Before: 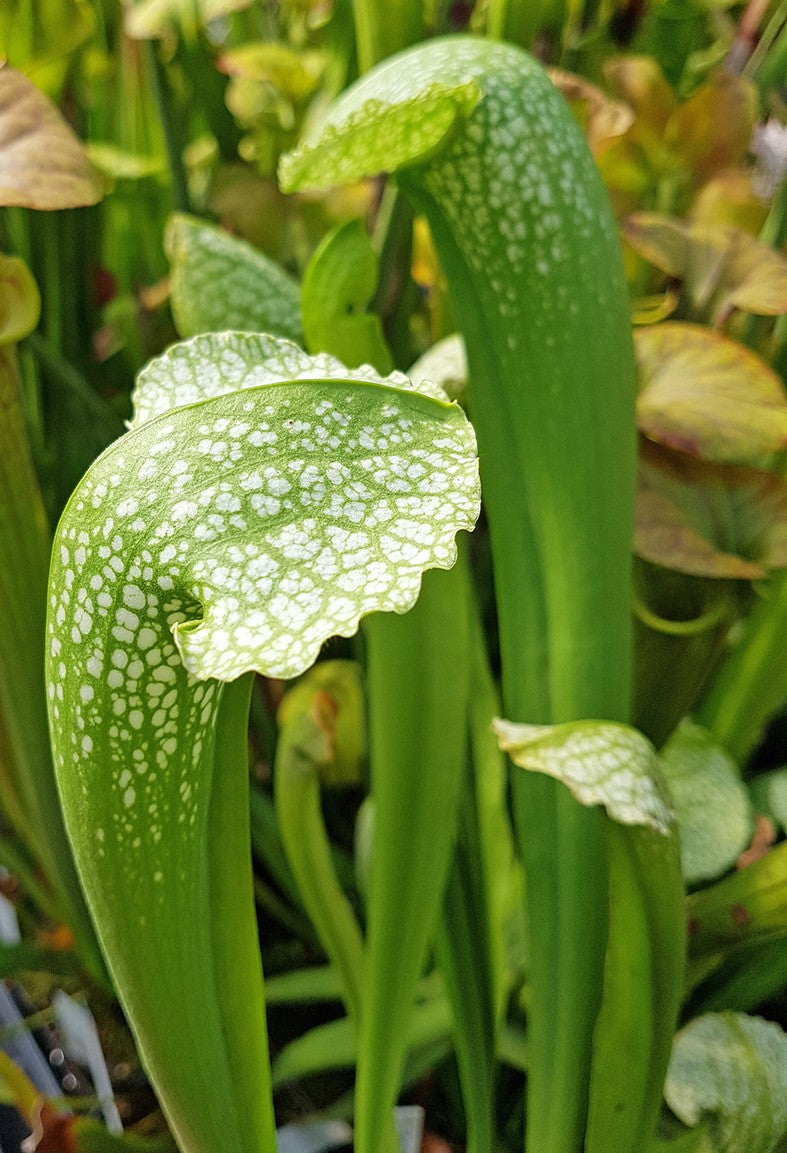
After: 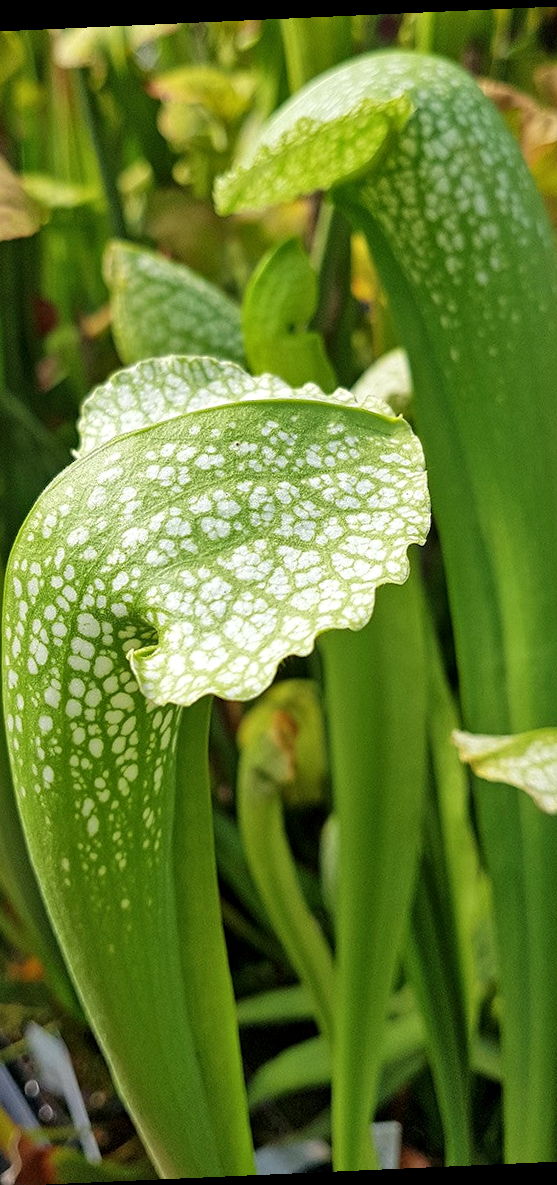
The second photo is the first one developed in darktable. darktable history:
rotate and perspective: rotation -2.56°, automatic cropping off
crop and rotate: left 8.786%, right 24.548%
local contrast: mode bilateral grid, contrast 20, coarseness 50, detail 120%, midtone range 0.2
